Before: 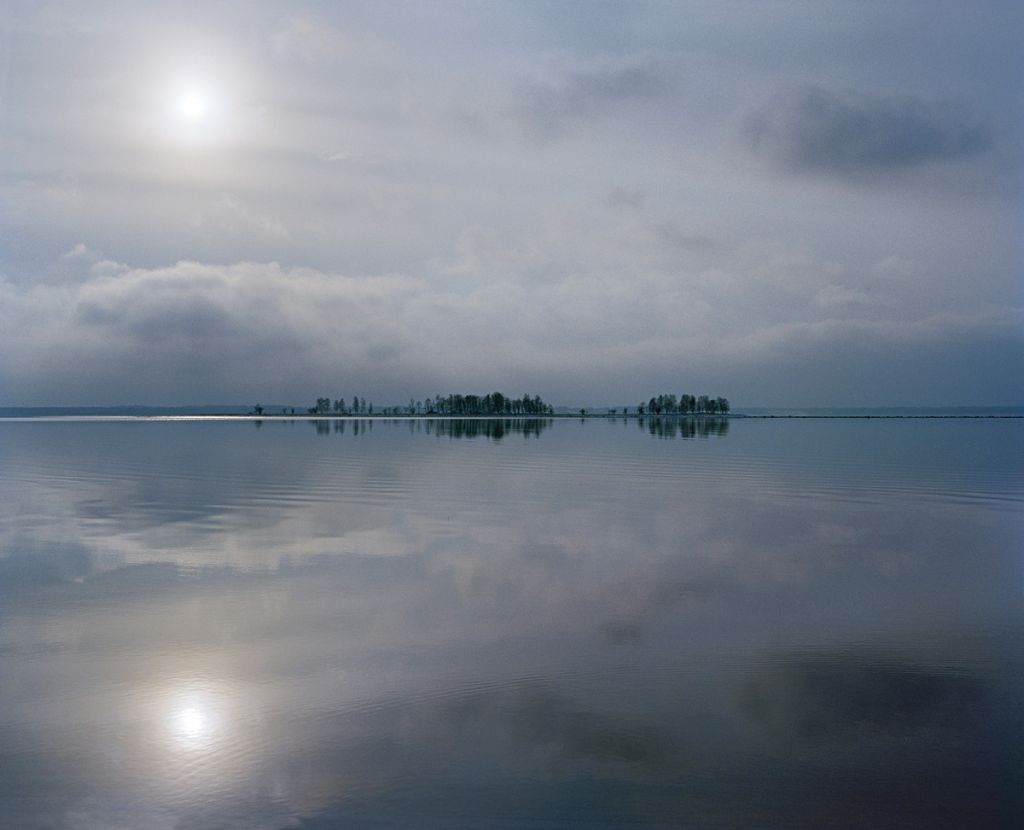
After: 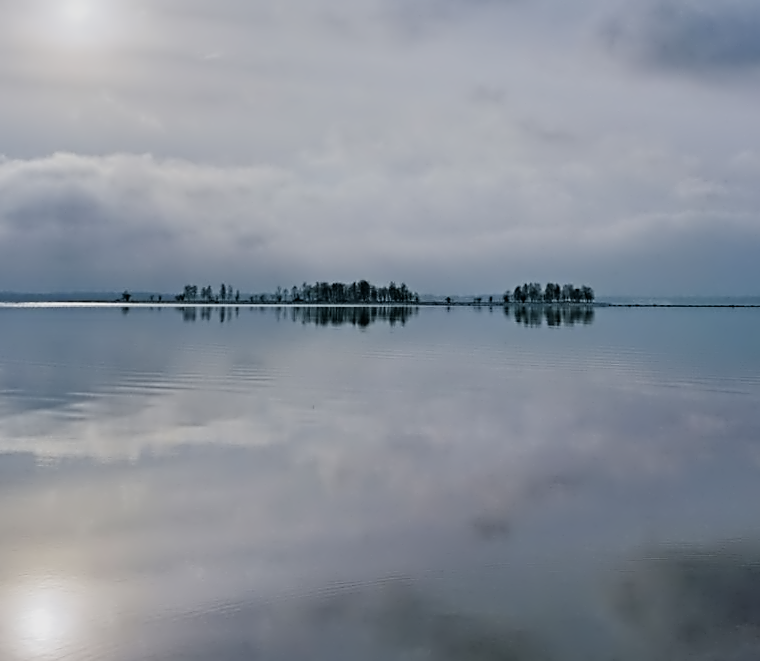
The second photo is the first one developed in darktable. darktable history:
rotate and perspective: rotation 0.215°, lens shift (vertical) -0.139, crop left 0.069, crop right 0.939, crop top 0.002, crop bottom 0.996
contrast equalizer: octaves 7, y [[0.5, 0.542, 0.583, 0.625, 0.667, 0.708], [0.5 ×6], [0.5 ×6], [0, 0.033, 0.067, 0.1, 0.133, 0.167], [0, 0.05, 0.1, 0.15, 0.2, 0.25]]
exposure: black level correction -0.005, exposure 0.622 EV, compensate highlight preservation false
filmic rgb: black relative exposure -7.65 EV, white relative exposure 4.56 EV, hardness 3.61
crop and rotate: left 10.071%, top 10.071%, right 10.02%, bottom 10.02%
tone equalizer: on, module defaults
shadows and highlights: shadows 60, soften with gaussian
